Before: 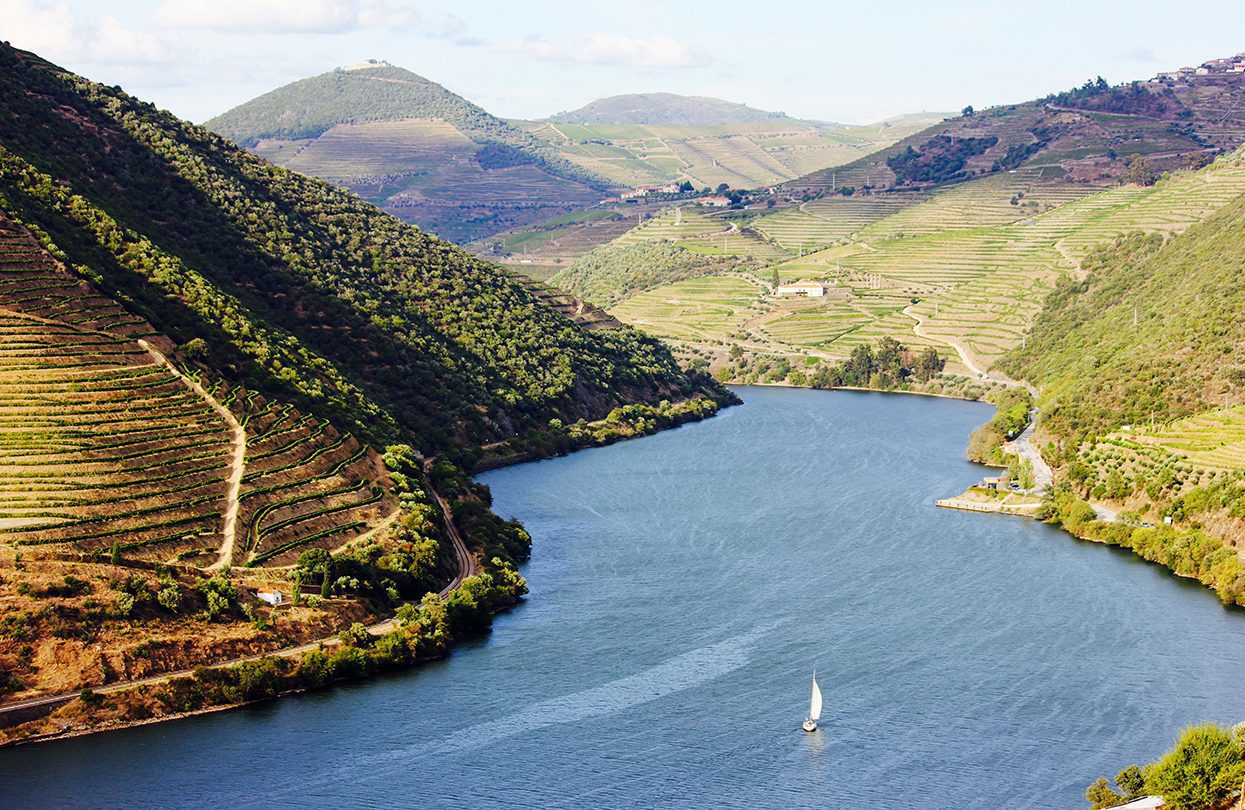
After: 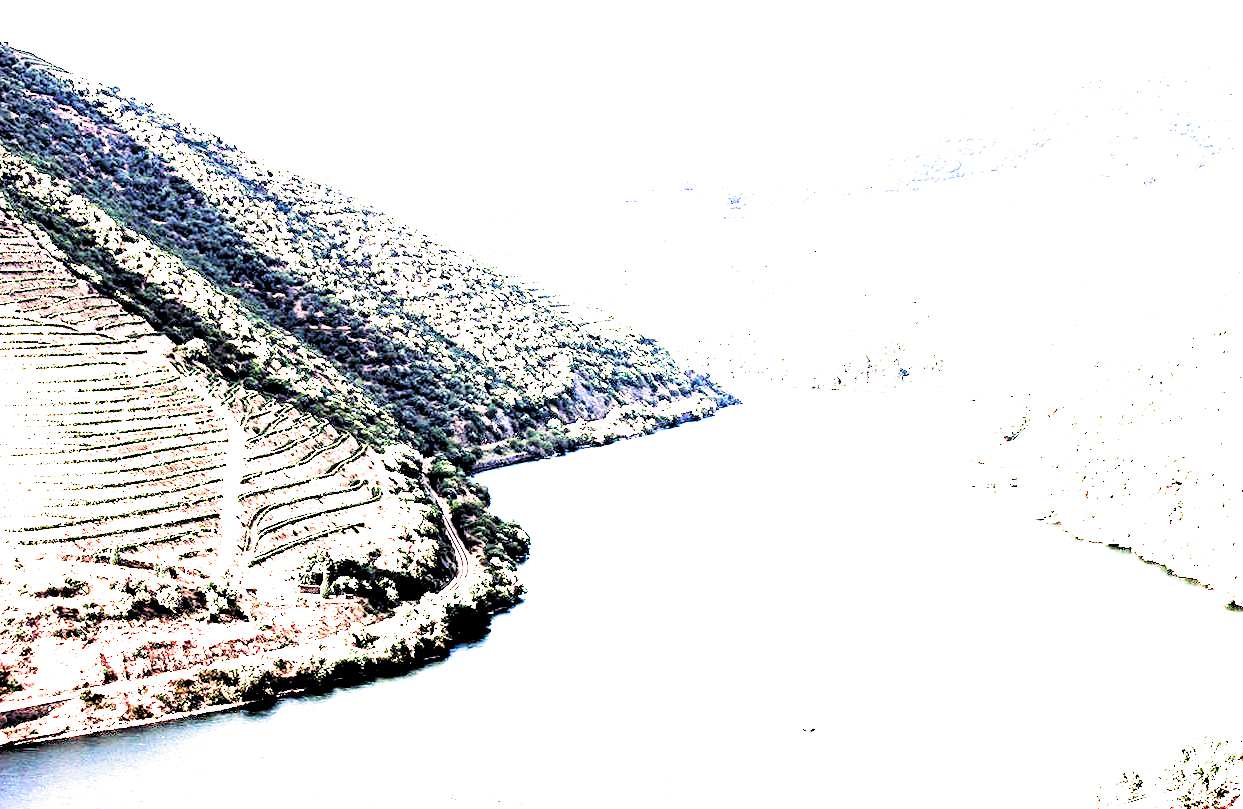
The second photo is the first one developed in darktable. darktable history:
exposure: black level correction 0, exposure 4.006 EV, compensate exposure bias true, compensate highlight preservation false
crop and rotate: left 0.101%, bottom 0.007%
filmic rgb: black relative exposure -1.04 EV, white relative exposure 2.06 EV, hardness 1.5, contrast 2.237, add noise in highlights 0.001, preserve chrominance luminance Y, color science v3 (2019), use custom middle-gray values true, contrast in highlights soft
tone curve: curves: ch0 [(0, 0) (0.003, 0) (0.011, 0) (0.025, 0) (0.044, 0.006) (0.069, 0.024) (0.1, 0.038) (0.136, 0.052) (0.177, 0.08) (0.224, 0.112) (0.277, 0.145) (0.335, 0.206) (0.399, 0.284) (0.468, 0.372) (0.543, 0.477) (0.623, 0.593) (0.709, 0.717) (0.801, 0.815) (0.898, 0.92) (1, 1)], preserve colors none
